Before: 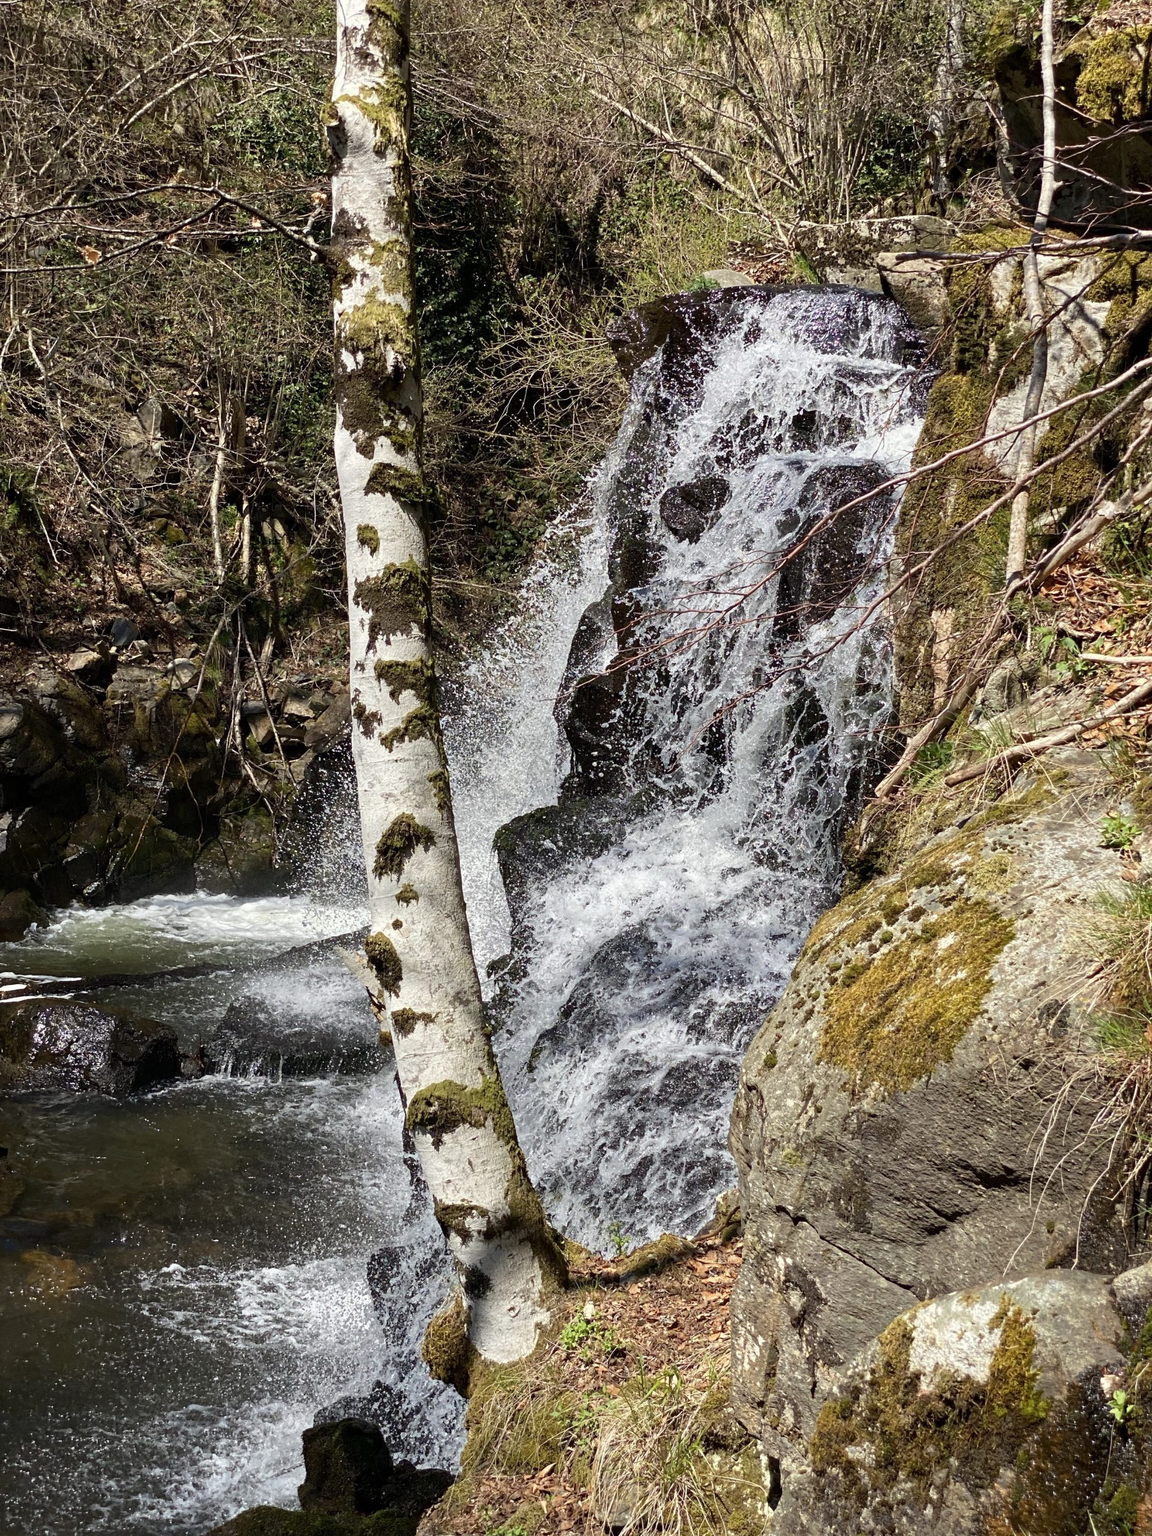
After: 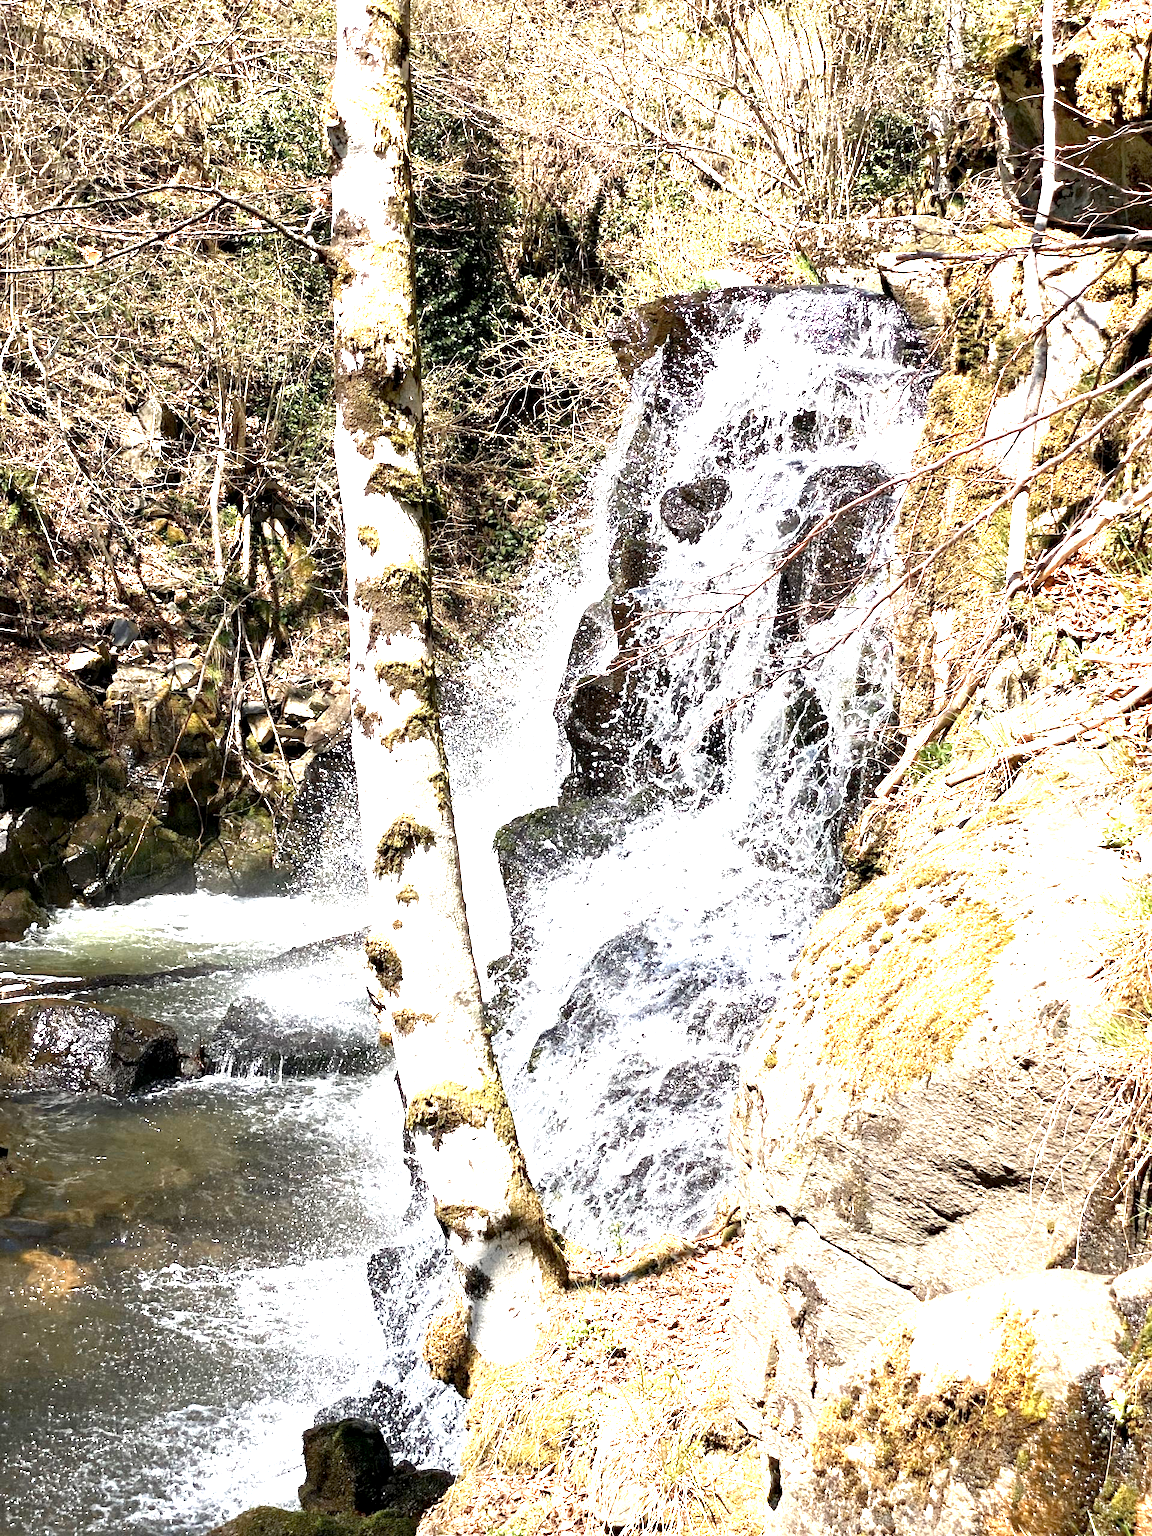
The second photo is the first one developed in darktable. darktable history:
color zones: curves: ch0 [(0.018, 0.548) (0.197, 0.654) (0.425, 0.447) (0.605, 0.658) (0.732, 0.579)]; ch1 [(0.105, 0.531) (0.224, 0.531) (0.386, 0.39) (0.618, 0.456) (0.732, 0.456) (0.956, 0.421)]; ch2 [(0.039, 0.583) (0.215, 0.465) (0.399, 0.544) (0.465, 0.548) (0.614, 0.447) (0.724, 0.43) (0.882, 0.623) (0.956, 0.632)]
exposure: black level correction 0.001, exposure 1.999 EV, compensate highlight preservation false
